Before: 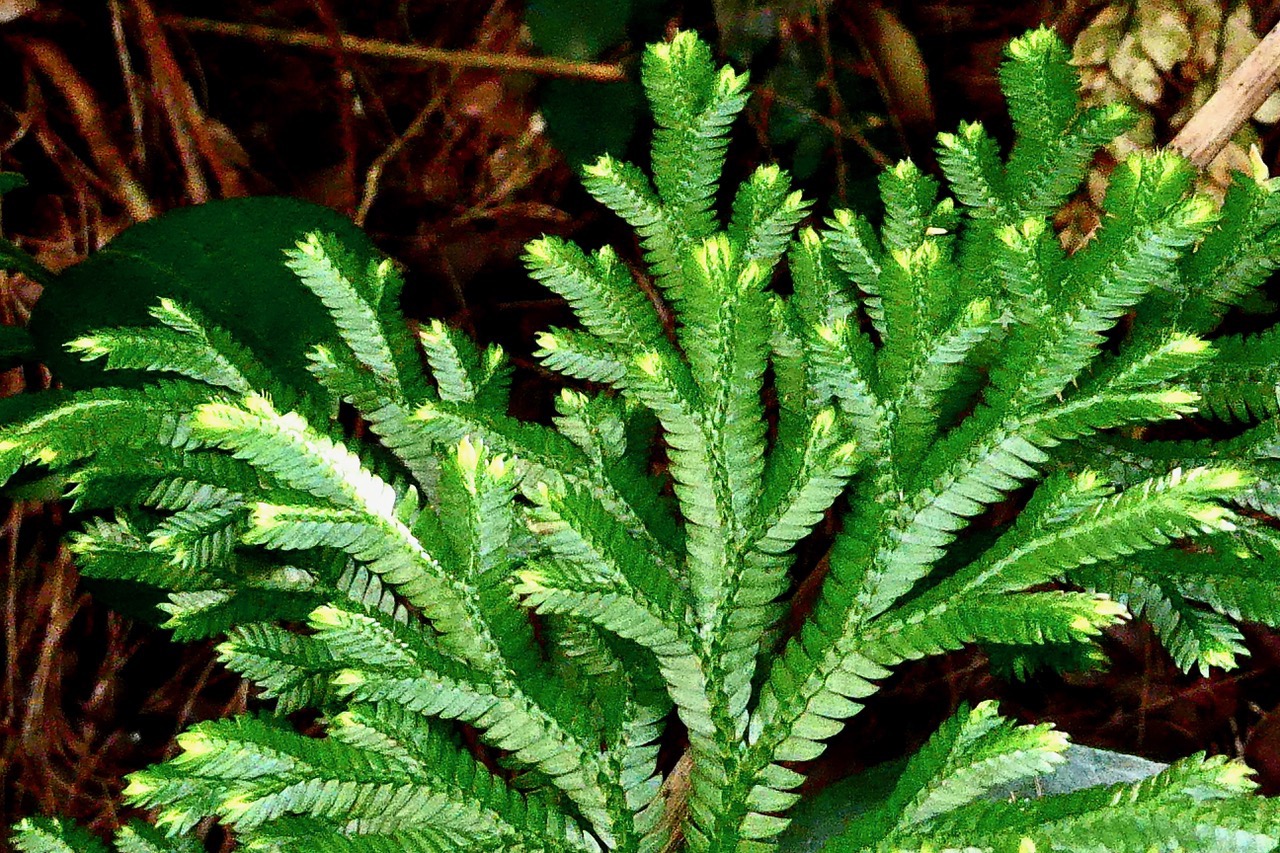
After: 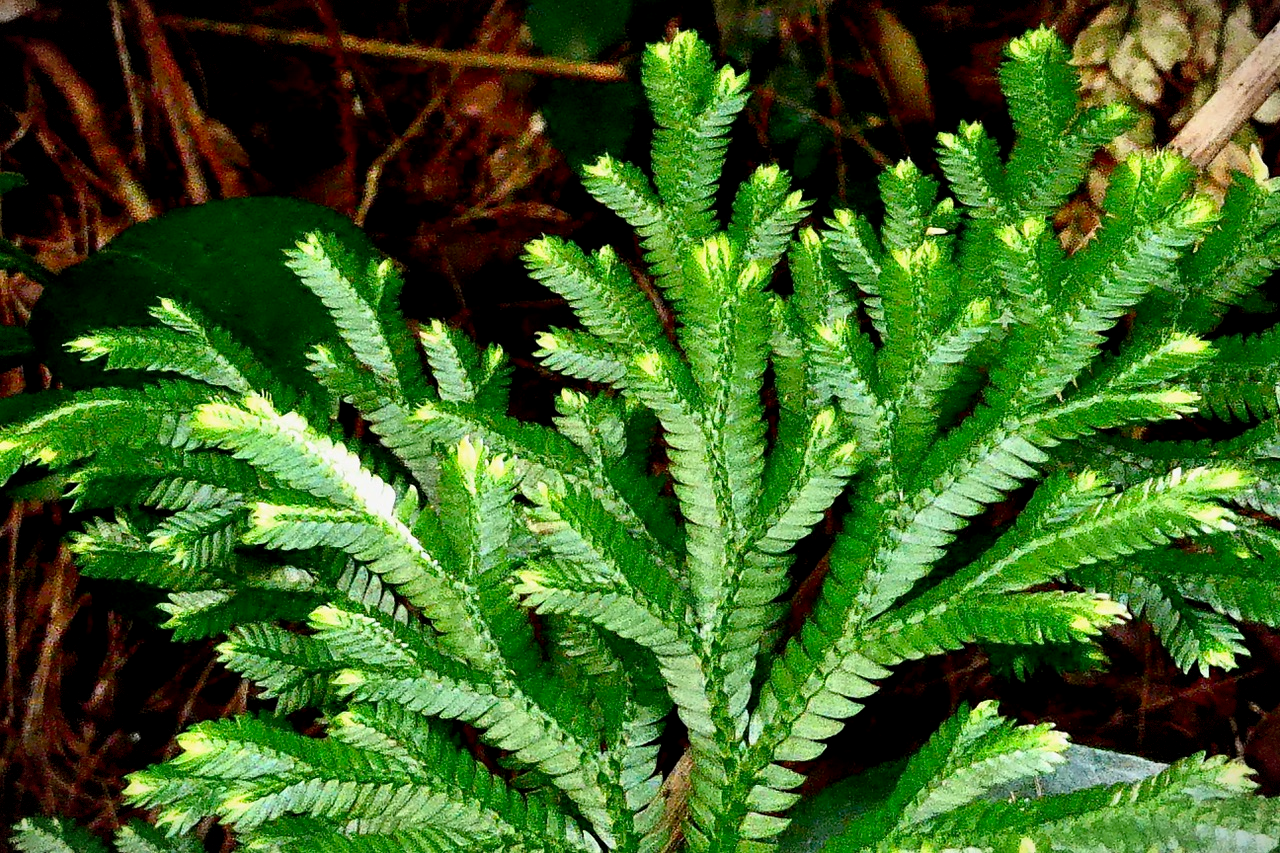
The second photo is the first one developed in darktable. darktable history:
vignetting: fall-off start 100%, brightness -0.406, saturation -0.3, width/height ratio 1.324, dithering 8-bit output, unbound false
